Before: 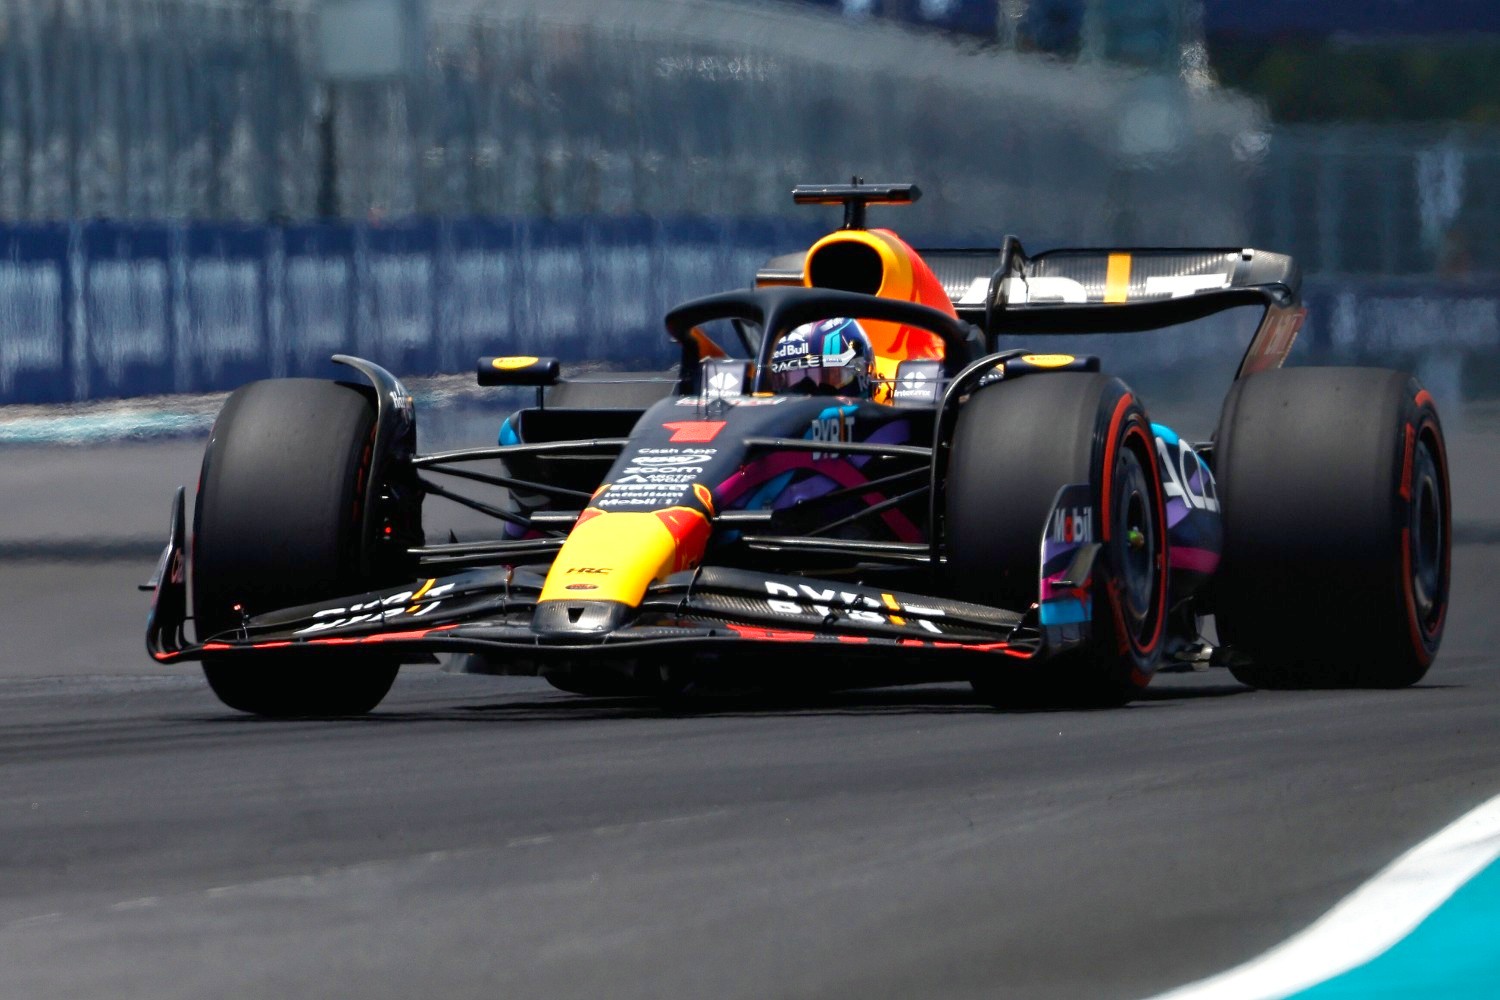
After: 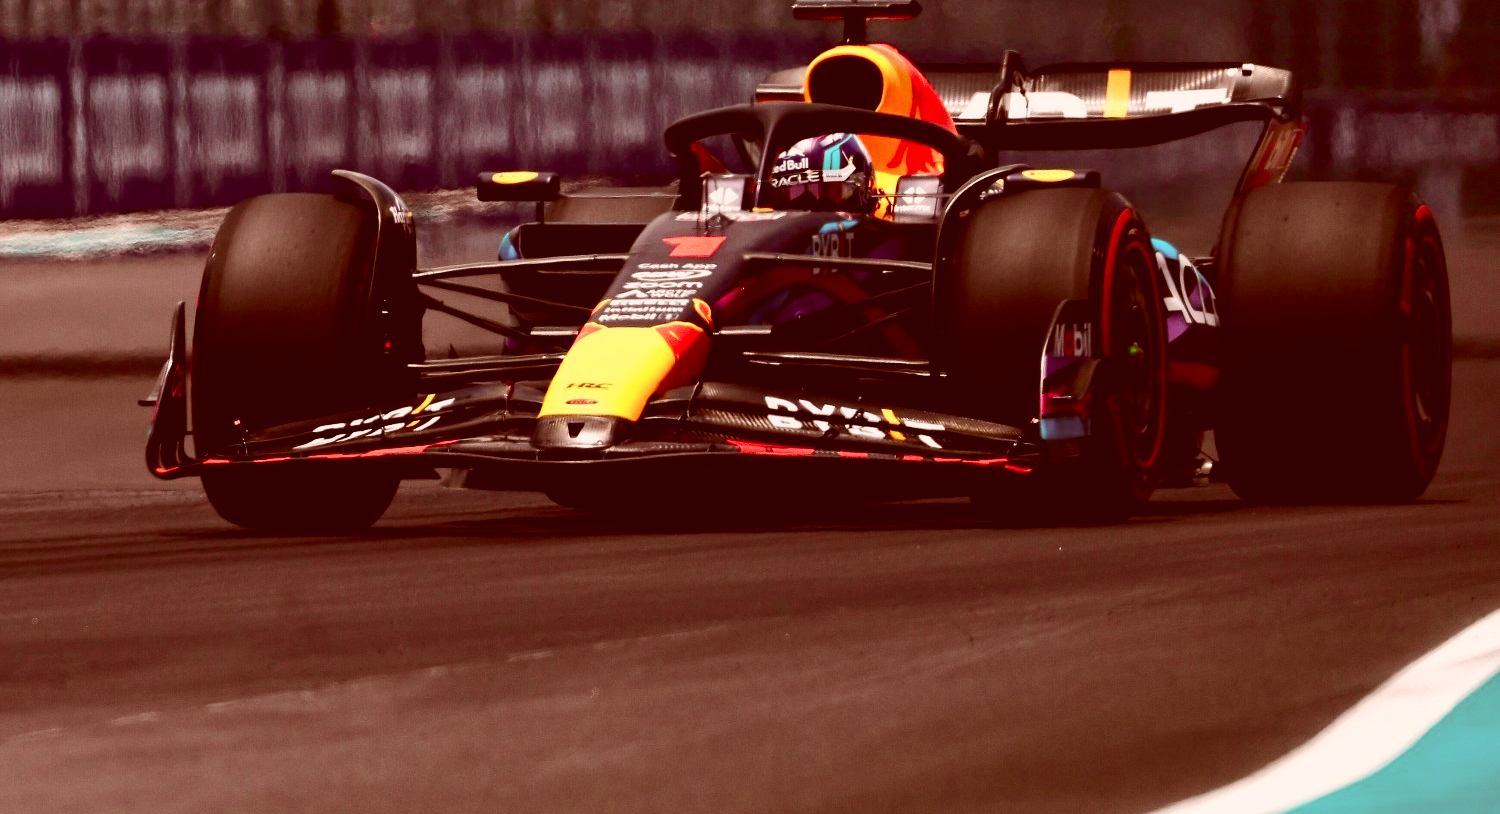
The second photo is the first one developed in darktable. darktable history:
color correction: highlights a* 9.03, highlights b* 8.71, shadows a* 40, shadows b* 40, saturation 0.8
contrast brightness saturation: contrast 0.07, brightness -0.13, saturation 0.06
crop and rotate: top 18.507%
tone curve: curves: ch0 [(0, 0) (0.051, 0.03) (0.096, 0.071) (0.251, 0.234) (0.461, 0.515) (0.605, 0.692) (0.761, 0.824) (0.881, 0.907) (1, 0.984)]; ch1 [(0, 0) (0.1, 0.038) (0.318, 0.243) (0.399, 0.351) (0.478, 0.469) (0.499, 0.499) (0.534, 0.541) (0.567, 0.592) (0.601, 0.629) (0.666, 0.7) (1, 1)]; ch2 [(0, 0) (0.453, 0.45) (0.479, 0.483) (0.504, 0.499) (0.52, 0.519) (0.541, 0.559) (0.601, 0.622) (0.824, 0.815) (1, 1)], color space Lab, independent channels, preserve colors none
